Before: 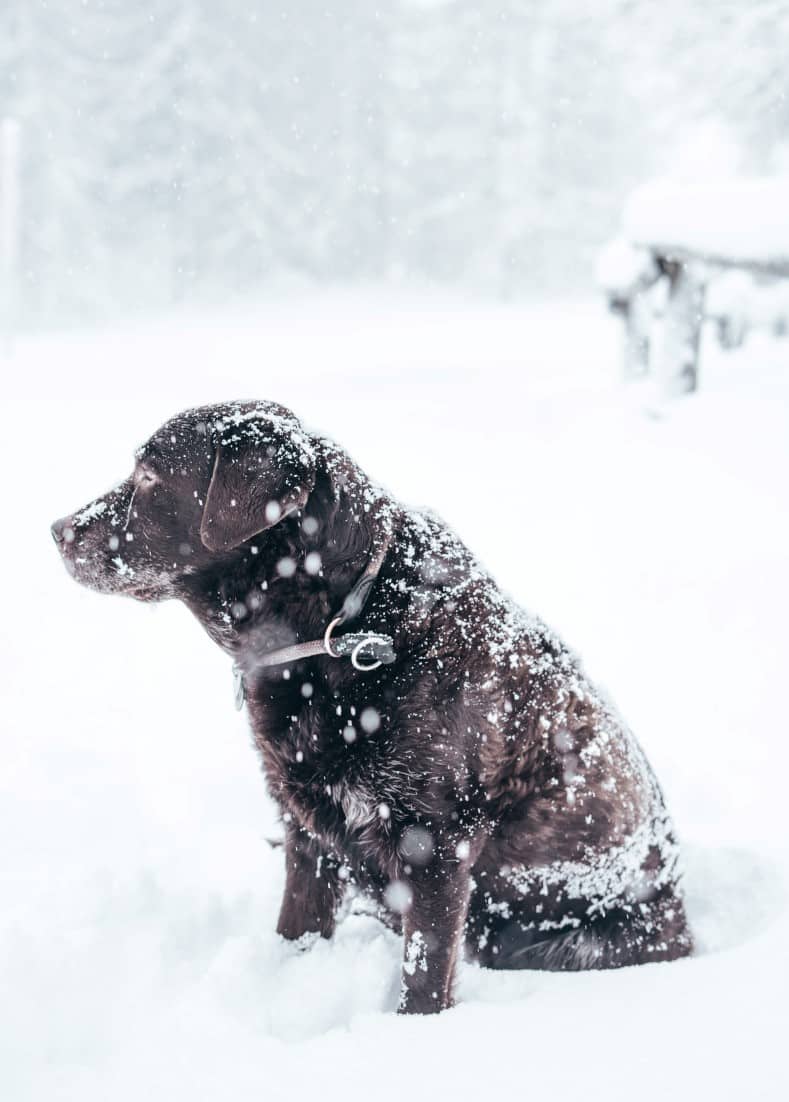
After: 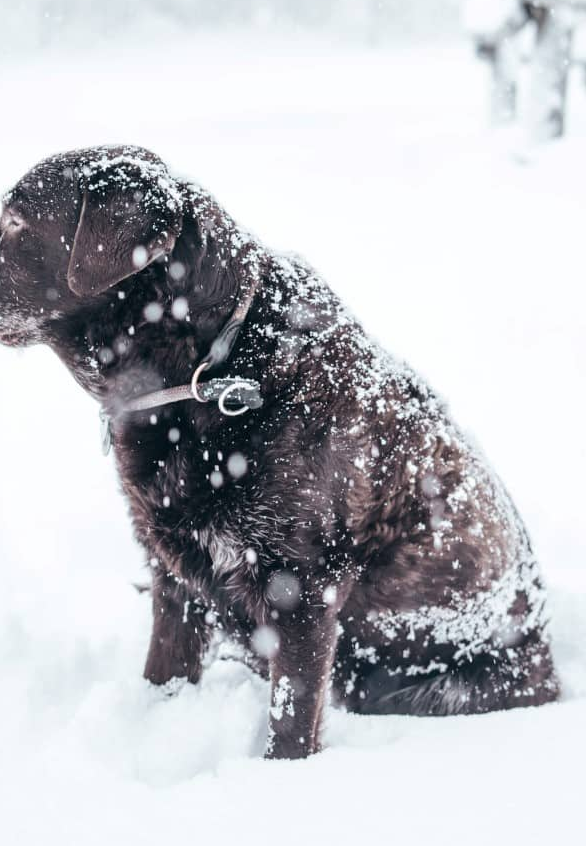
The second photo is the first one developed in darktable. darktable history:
crop: left 16.86%, top 23.155%, right 8.788%
